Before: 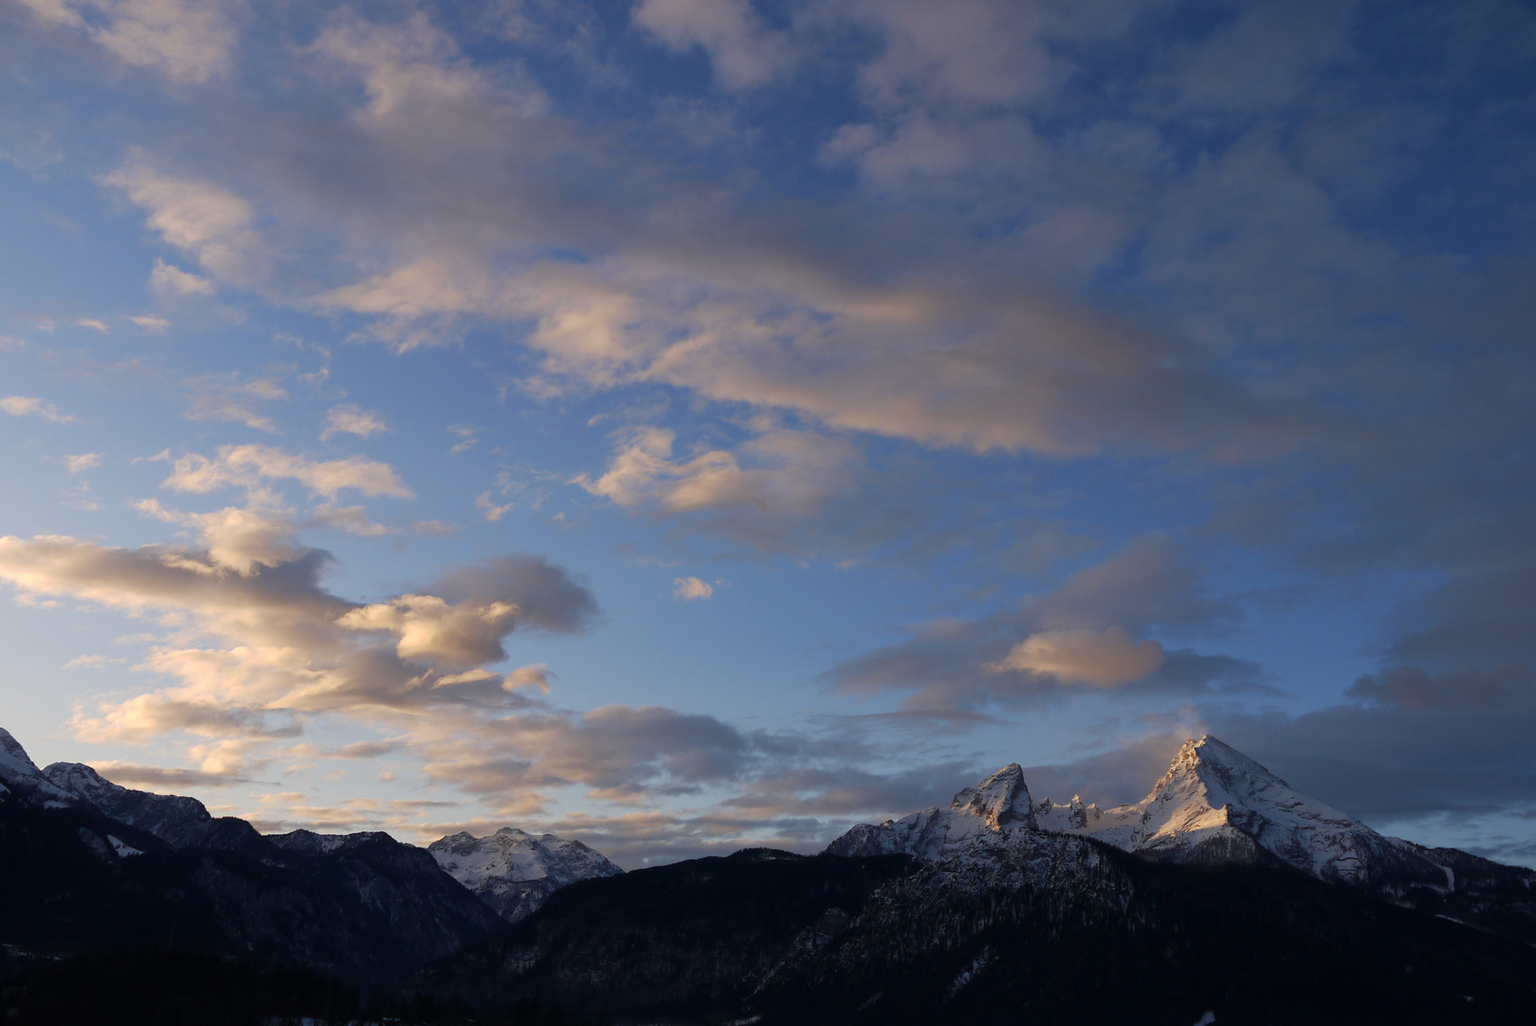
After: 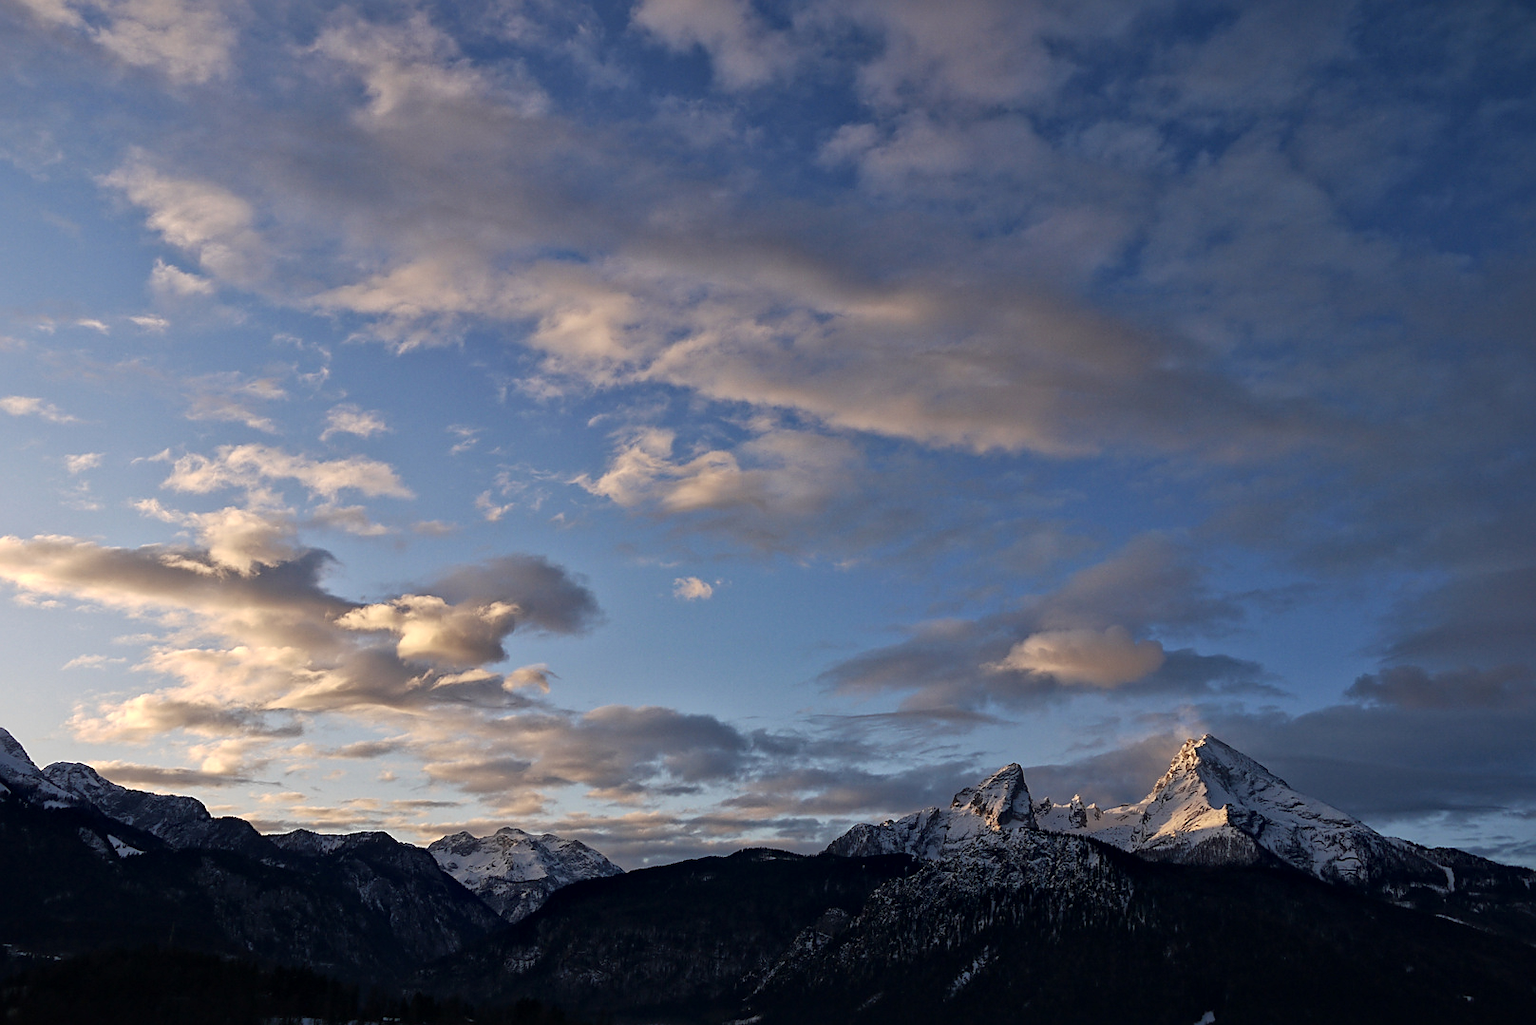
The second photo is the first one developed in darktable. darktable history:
local contrast: mode bilateral grid, contrast 20, coarseness 19, detail 163%, midtone range 0.2
sharpen: on, module defaults
base curve: exposure shift 0, preserve colors none
